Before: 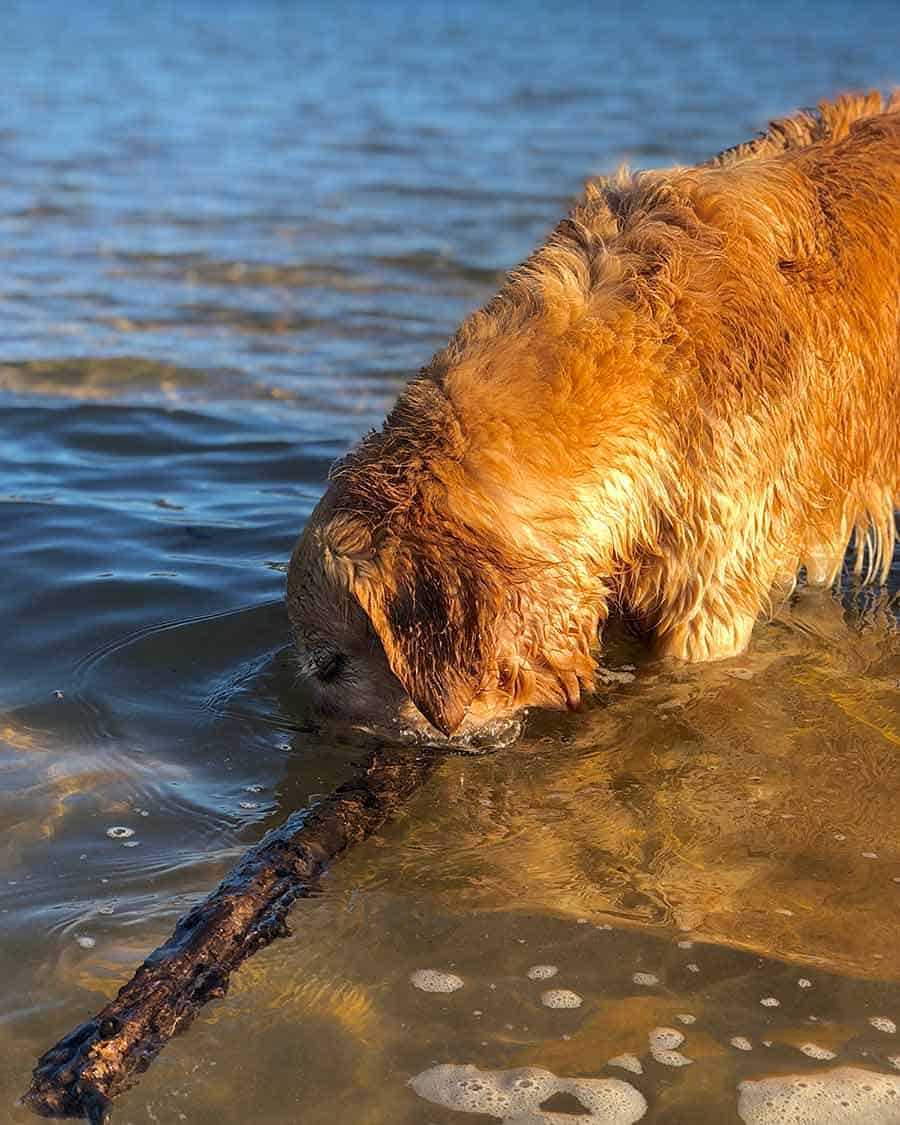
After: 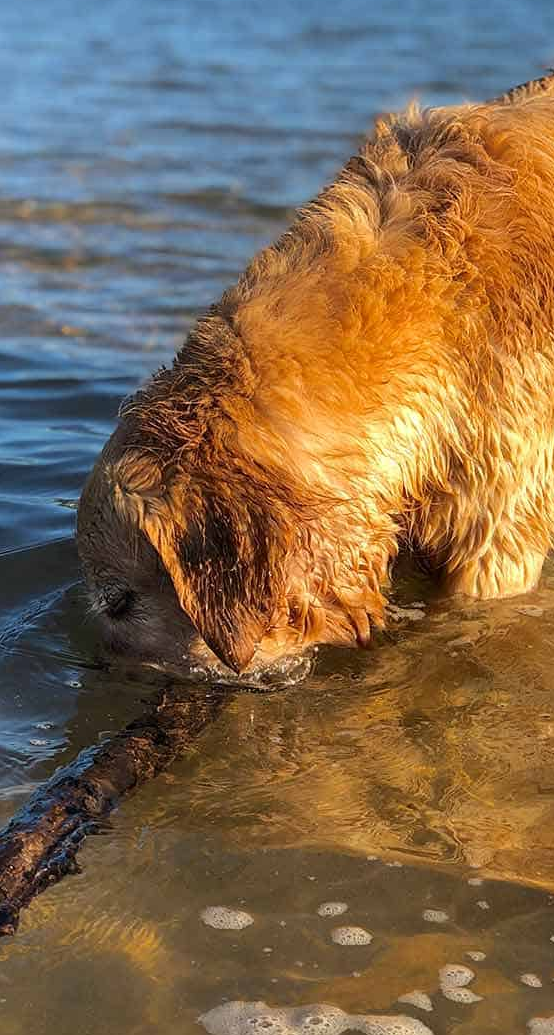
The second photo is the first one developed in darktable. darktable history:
crop and rotate: left 23.362%, top 5.641%, right 15.011%, bottom 2.297%
